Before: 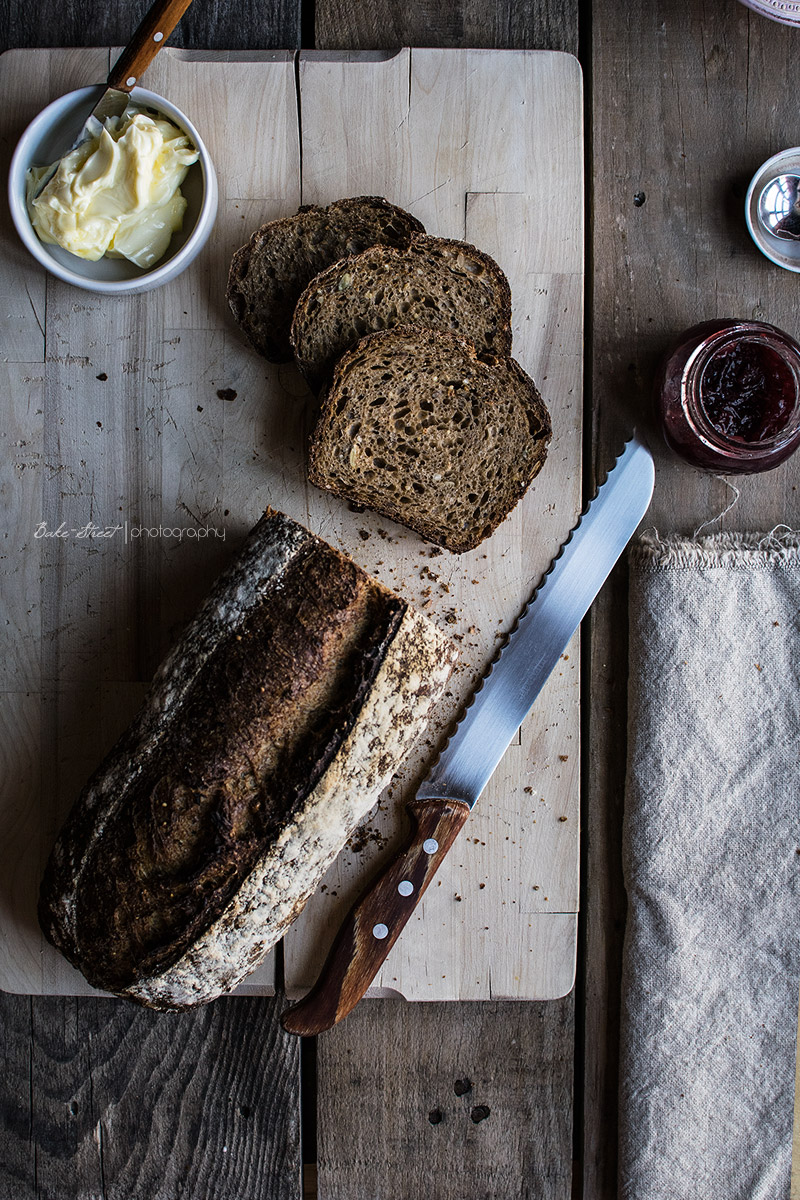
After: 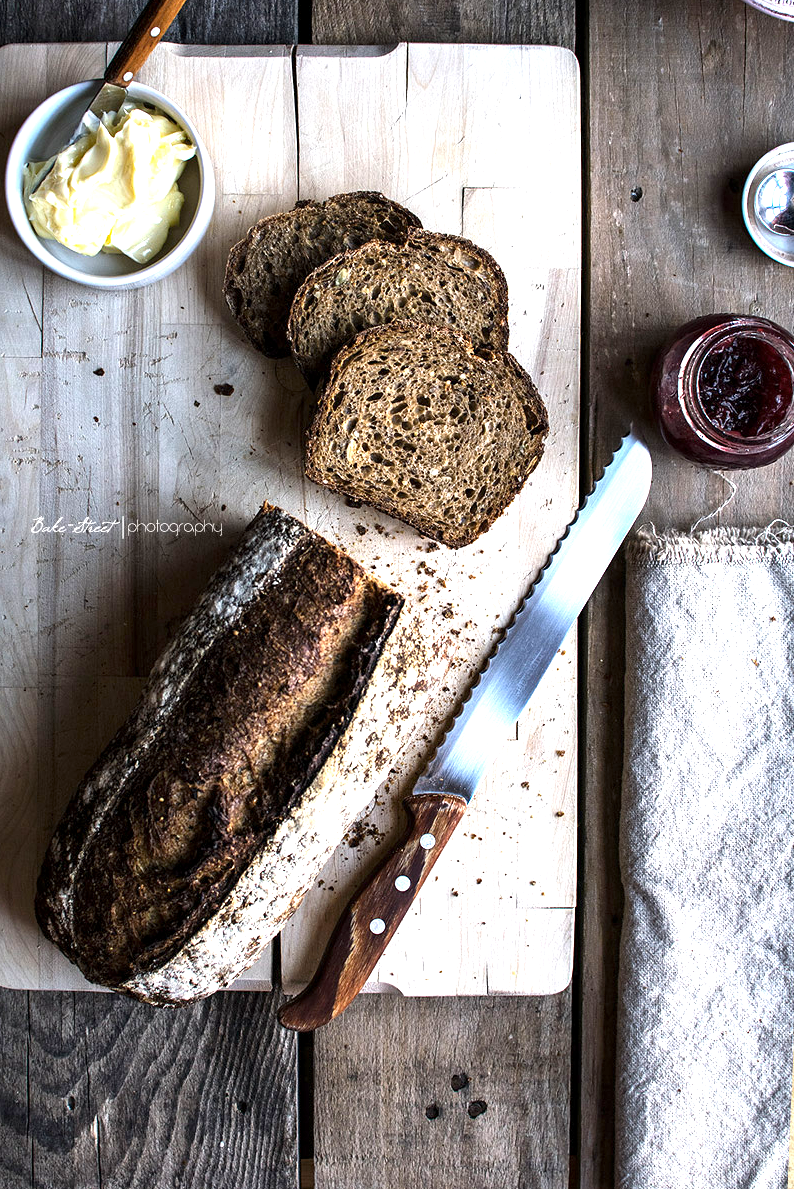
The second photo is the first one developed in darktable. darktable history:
crop: left 0.434%, top 0.485%, right 0.244%, bottom 0.386%
shadows and highlights: radius 264.75, soften with gaussian
exposure: black level correction 0.001, exposure 1.398 EV, compensate exposure bias true, compensate highlight preservation false
